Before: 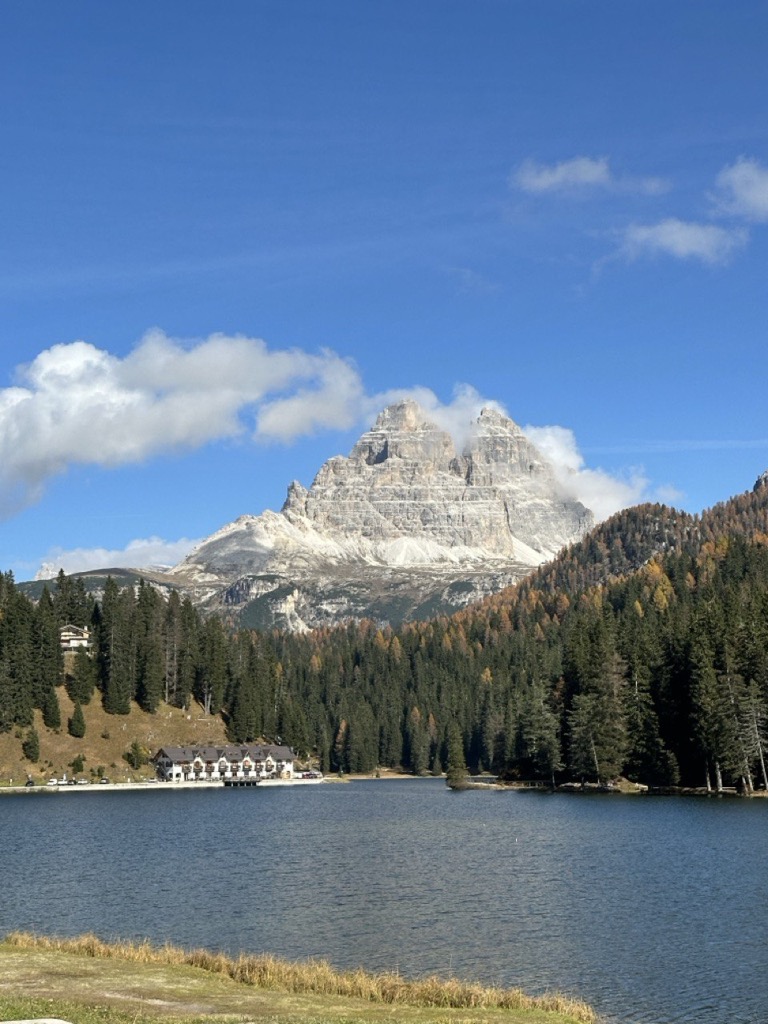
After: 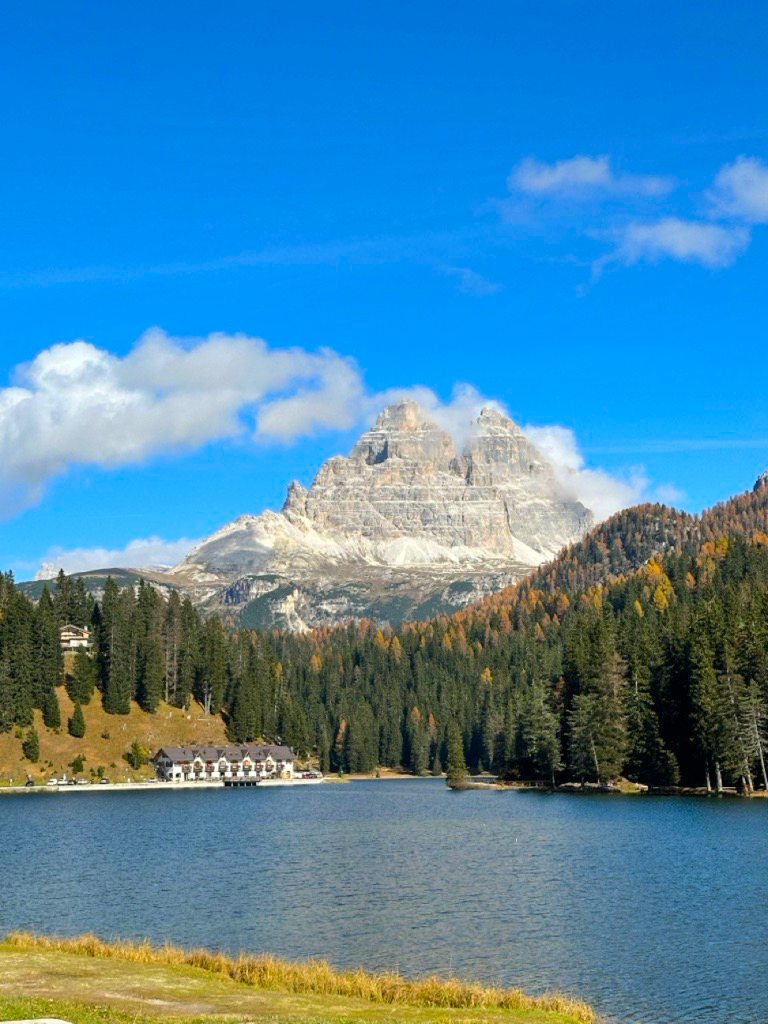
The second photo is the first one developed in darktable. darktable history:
tone equalizer: on, module defaults
color balance rgb: perceptual saturation grading › global saturation 25%, perceptual brilliance grading › mid-tones 10%, perceptual brilliance grading › shadows 15%, global vibrance 20%
